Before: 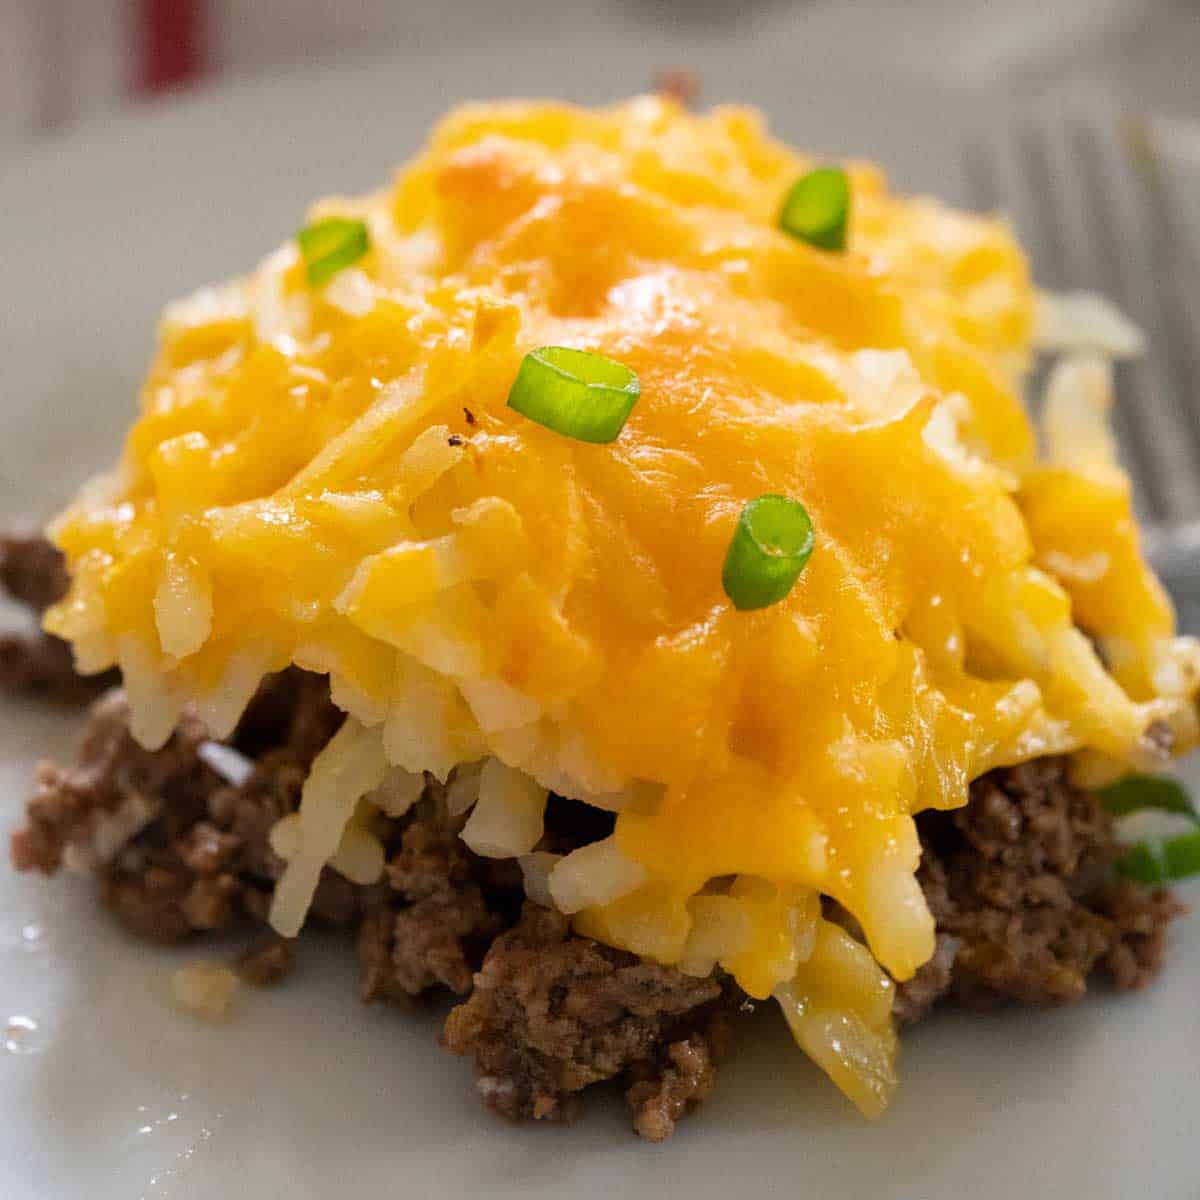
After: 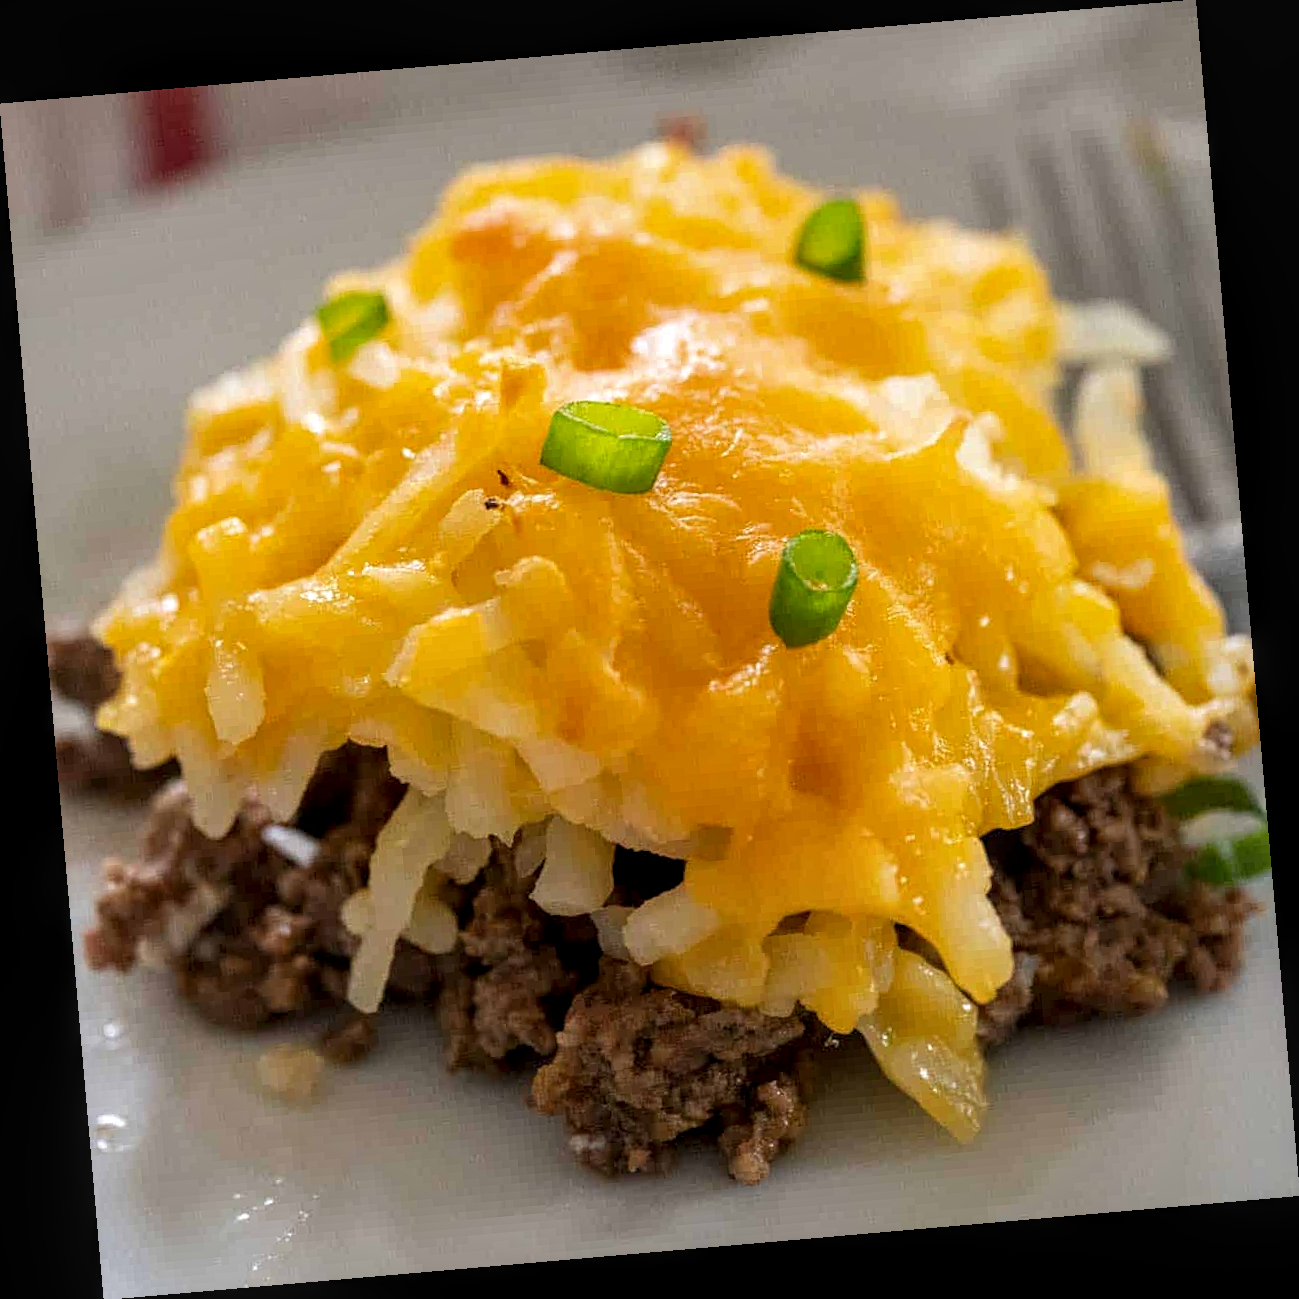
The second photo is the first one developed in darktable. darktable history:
local contrast: detail 130%
rotate and perspective: rotation -4.98°, automatic cropping off
contrast equalizer: y [[0.5, 0.5, 0.5, 0.512, 0.552, 0.62], [0.5 ×6], [0.5 ×4, 0.504, 0.553], [0 ×6], [0 ×6]]
